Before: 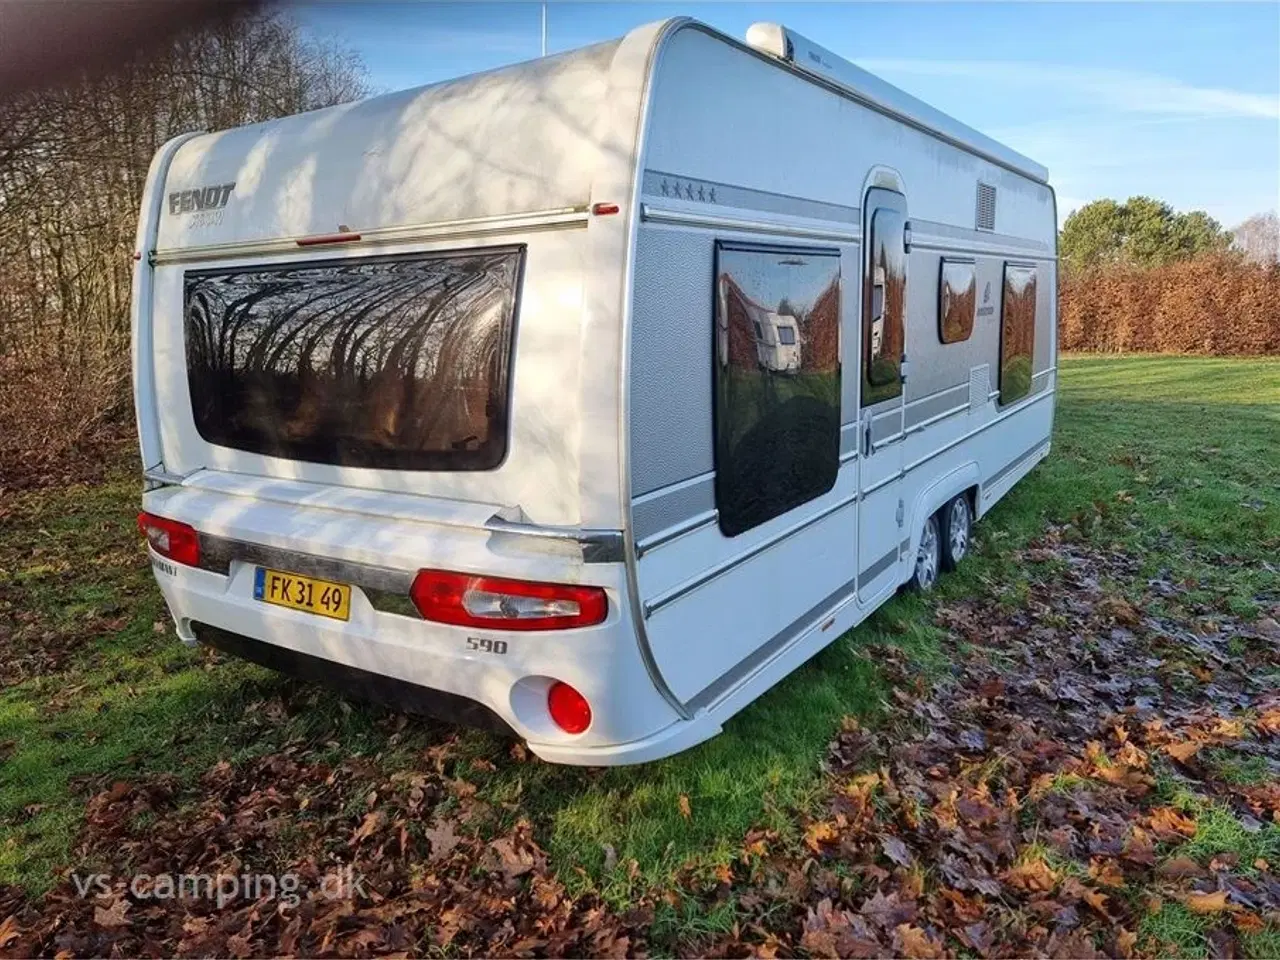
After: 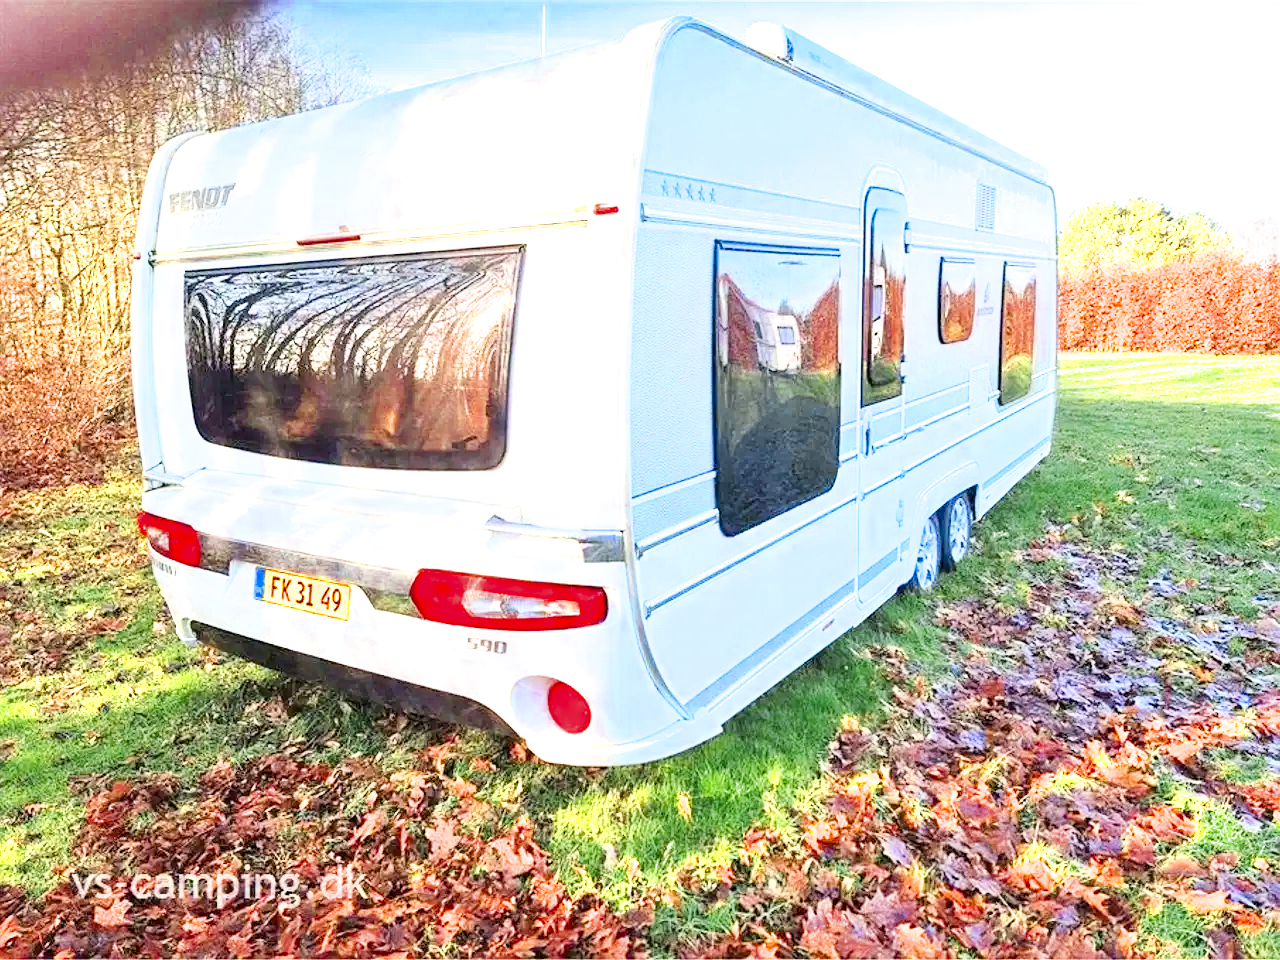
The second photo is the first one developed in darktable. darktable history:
filmic rgb: black relative exposure -7.65 EV, white relative exposure 4.56 EV, hardness 3.61, color science v6 (2022)
sharpen: amount 0.201
color zones: curves: ch0 [(0.004, 0.305) (0.261, 0.623) (0.389, 0.399) (0.708, 0.571) (0.947, 0.34)]; ch1 [(0.025, 0.645) (0.229, 0.584) (0.326, 0.551) (0.484, 0.262) (0.757, 0.643)]
exposure: exposure 2.929 EV, compensate highlight preservation false
